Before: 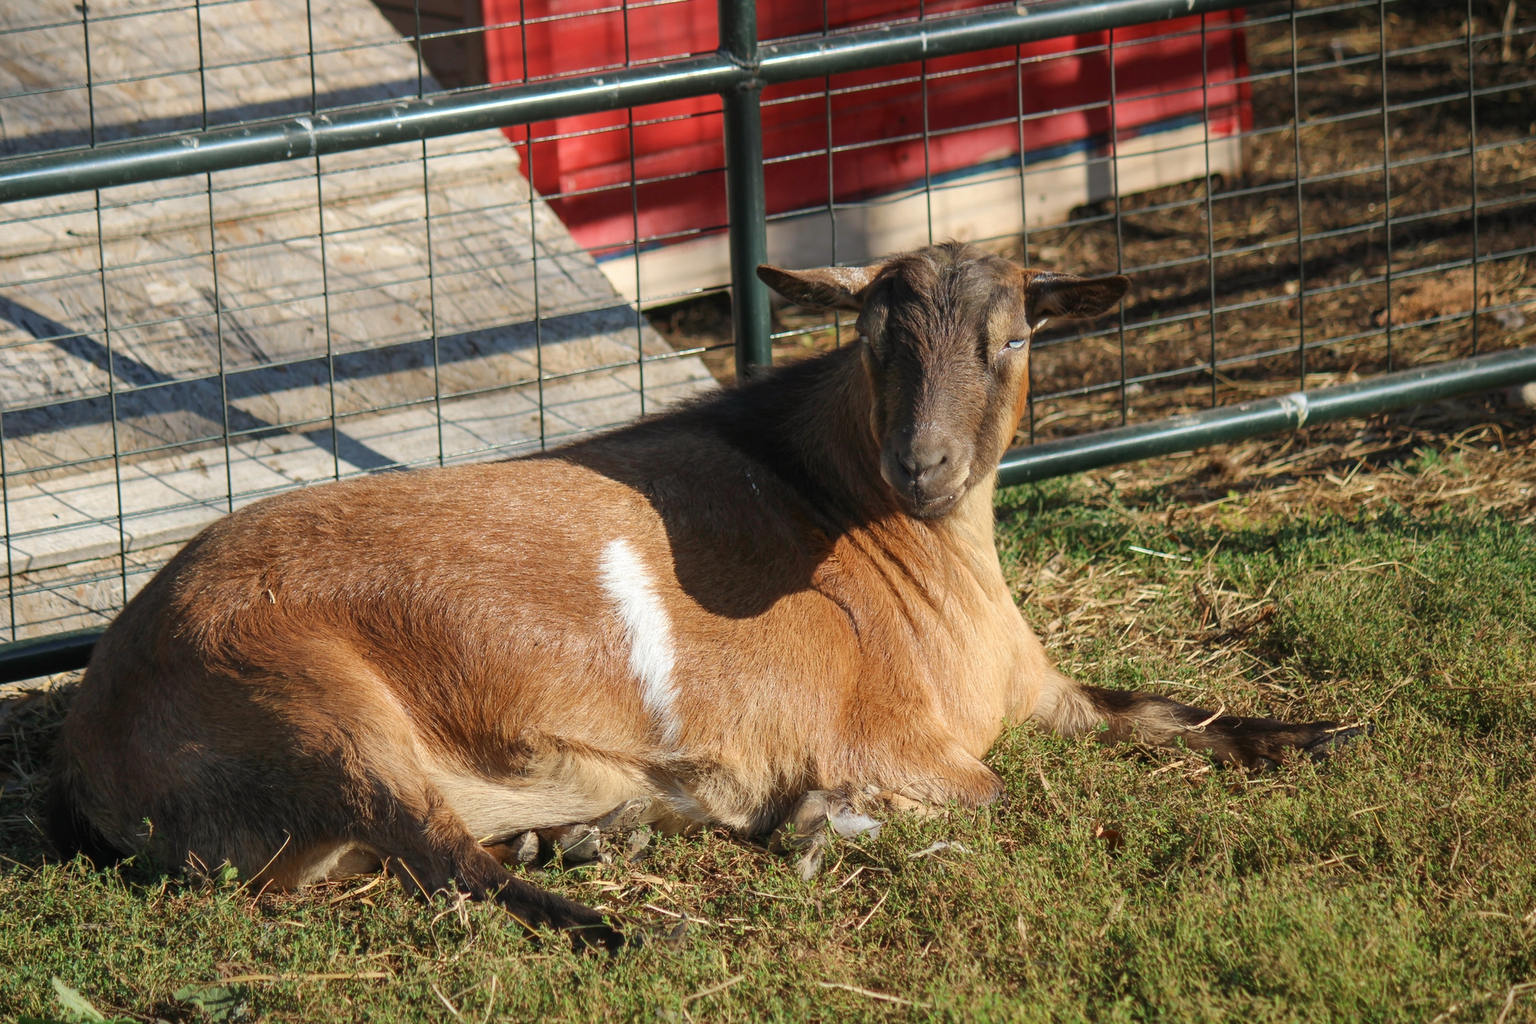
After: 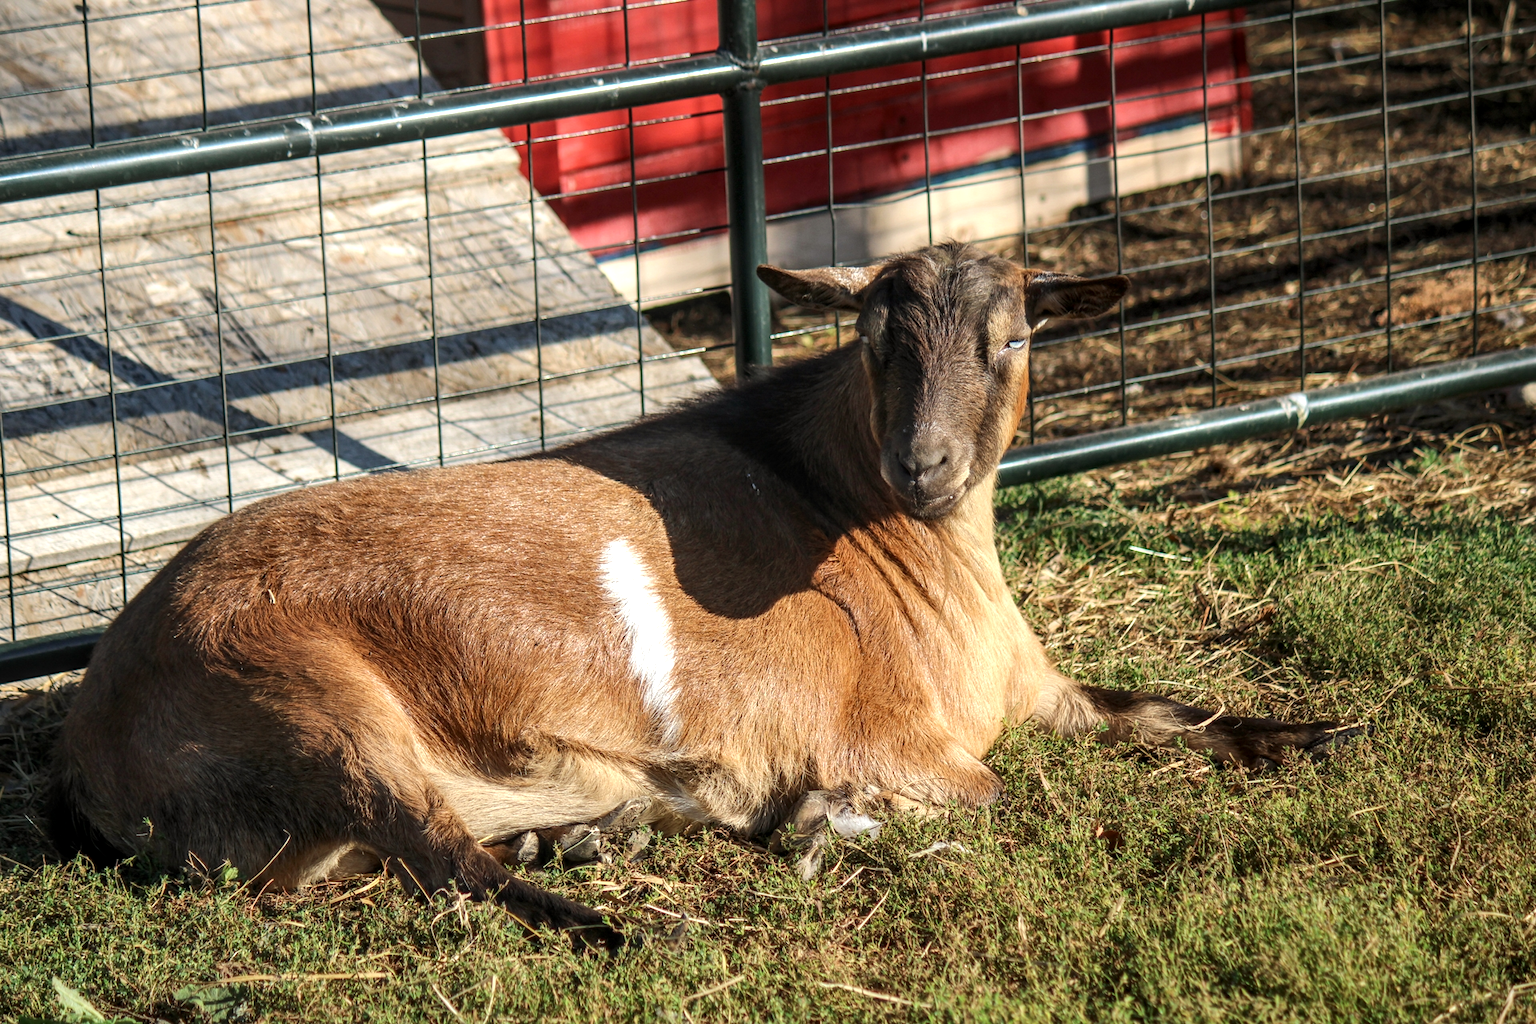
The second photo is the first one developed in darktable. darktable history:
local contrast: detail 130%
tone equalizer: -8 EV -0.417 EV, -7 EV -0.389 EV, -6 EV -0.333 EV, -5 EV -0.222 EV, -3 EV 0.222 EV, -2 EV 0.333 EV, -1 EV 0.389 EV, +0 EV 0.417 EV, edges refinement/feathering 500, mask exposure compensation -1.57 EV, preserve details no
